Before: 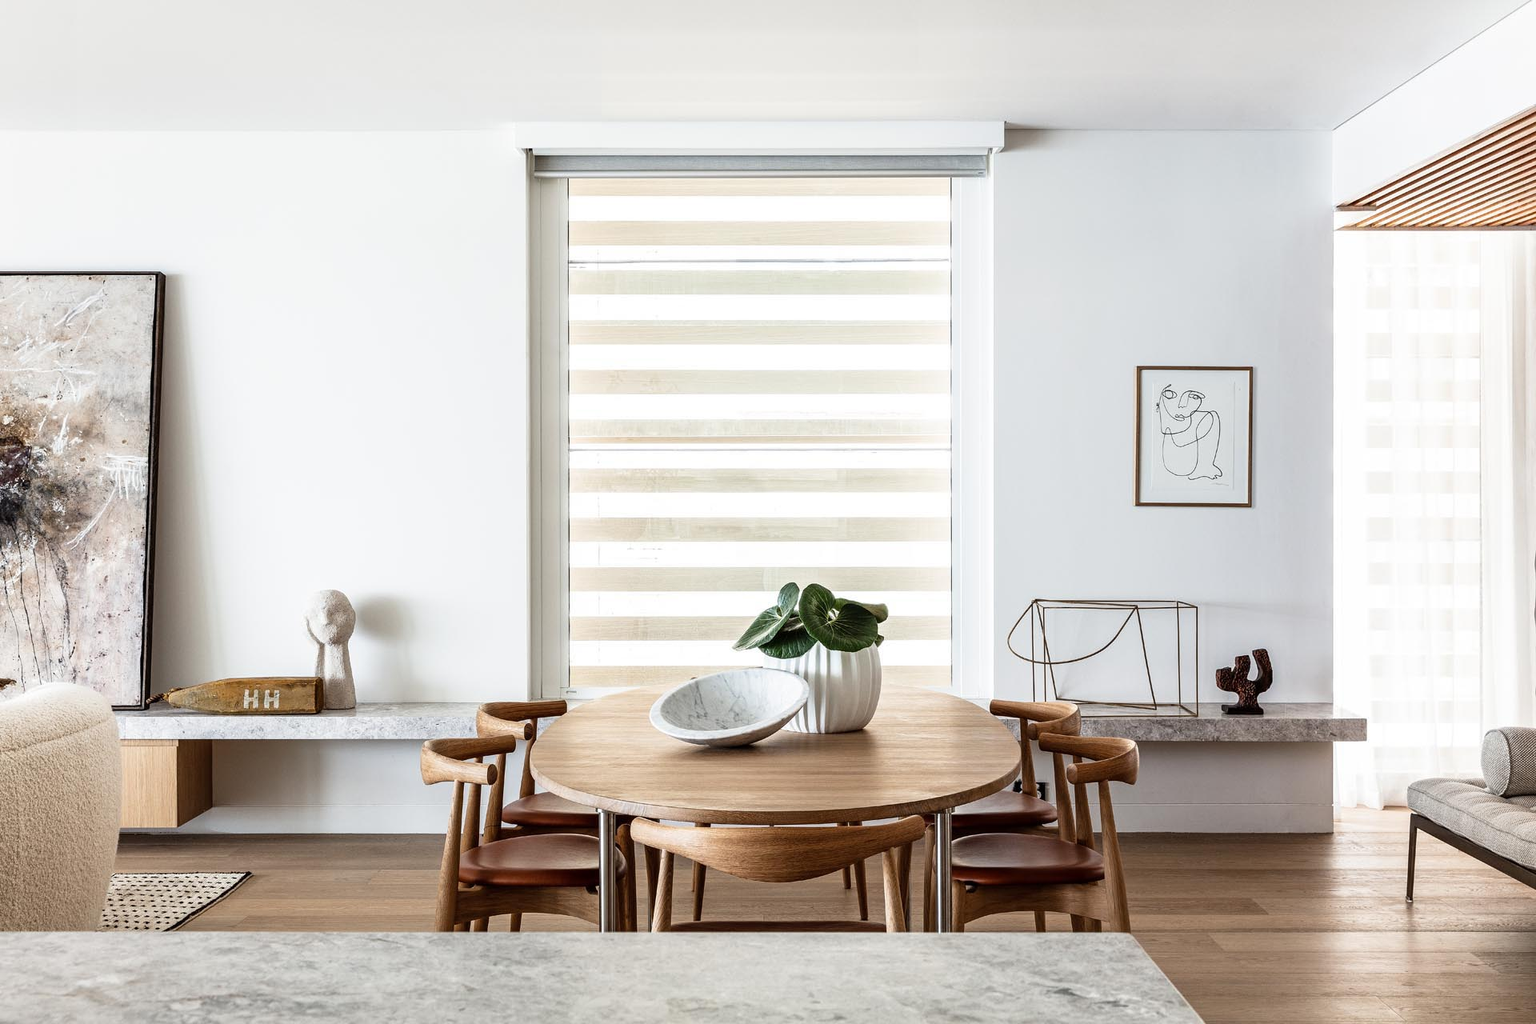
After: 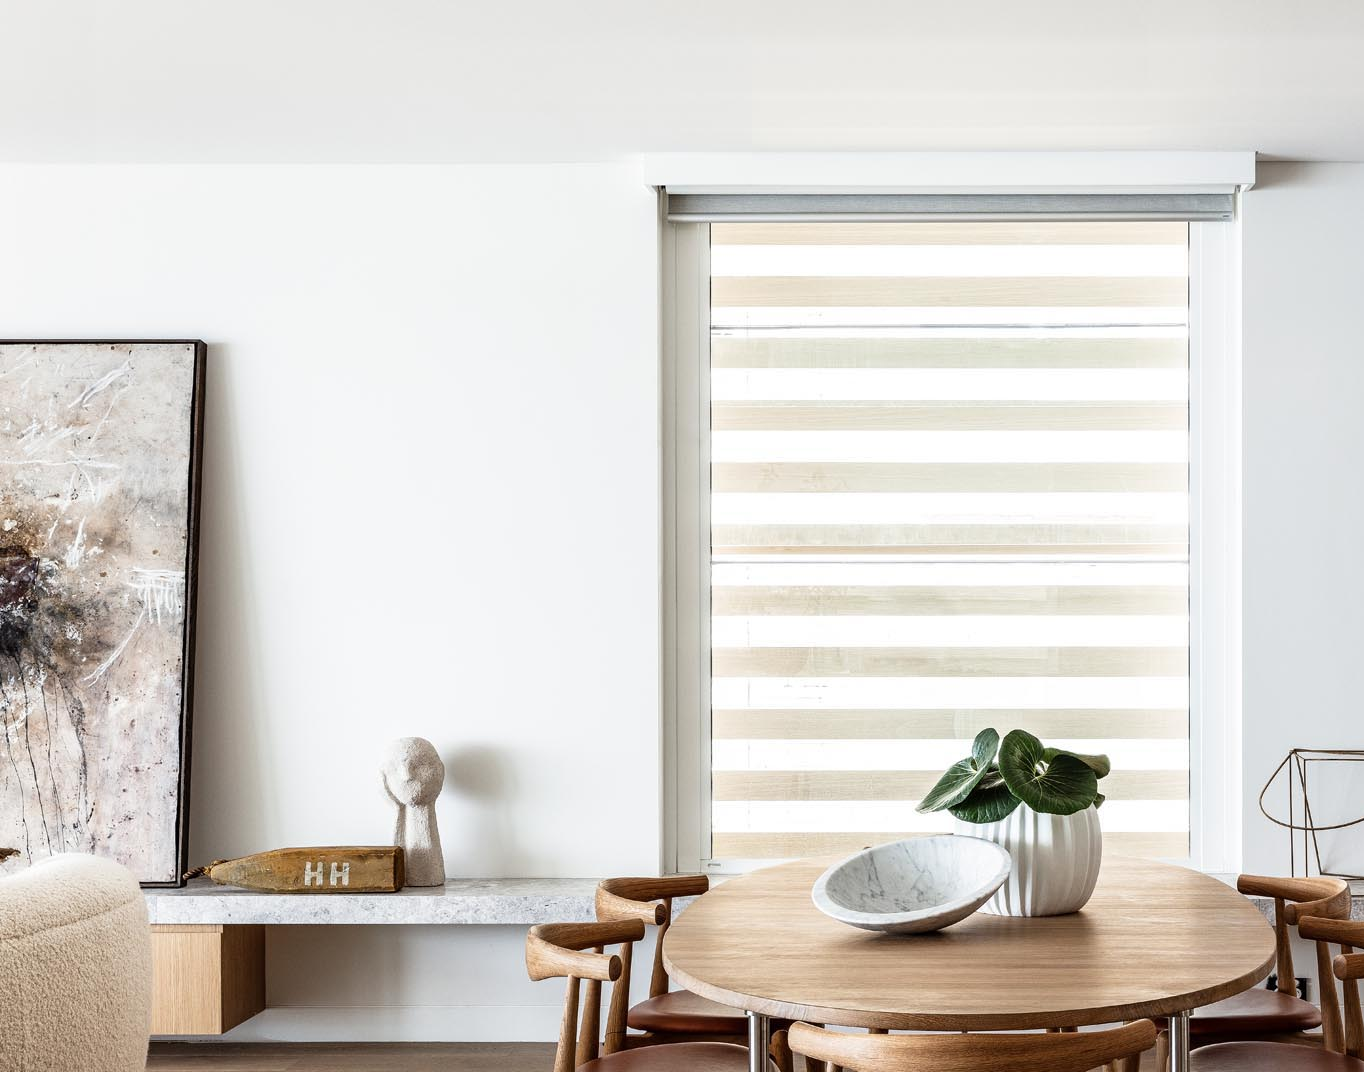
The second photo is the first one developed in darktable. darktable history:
crop: right 28.918%, bottom 16.239%
